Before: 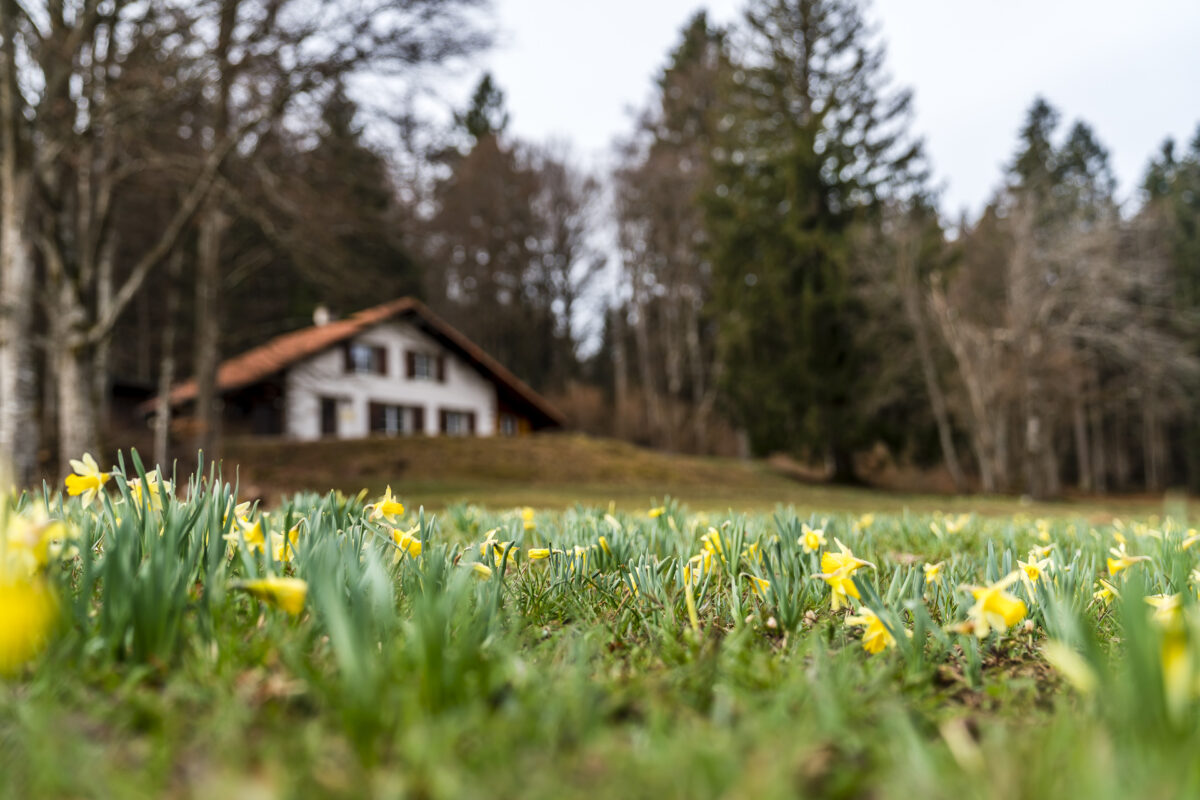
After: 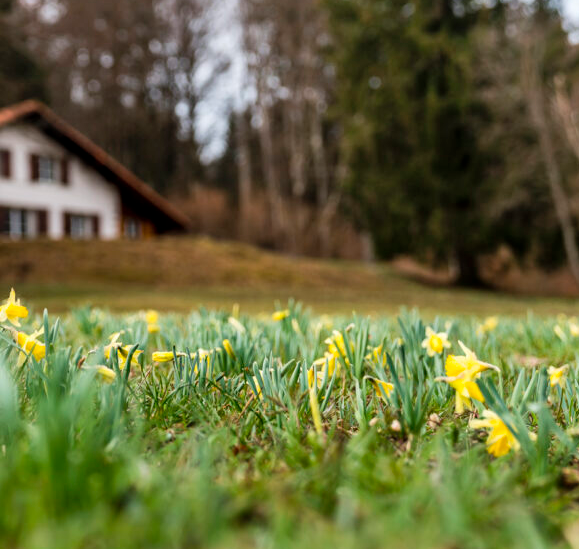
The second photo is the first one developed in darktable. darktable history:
crop: left 31.379%, top 24.658%, right 20.326%, bottom 6.628%
exposure: exposure -0.01 EV, compensate highlight preservation false
shadows and highlights: soften with gaussian
